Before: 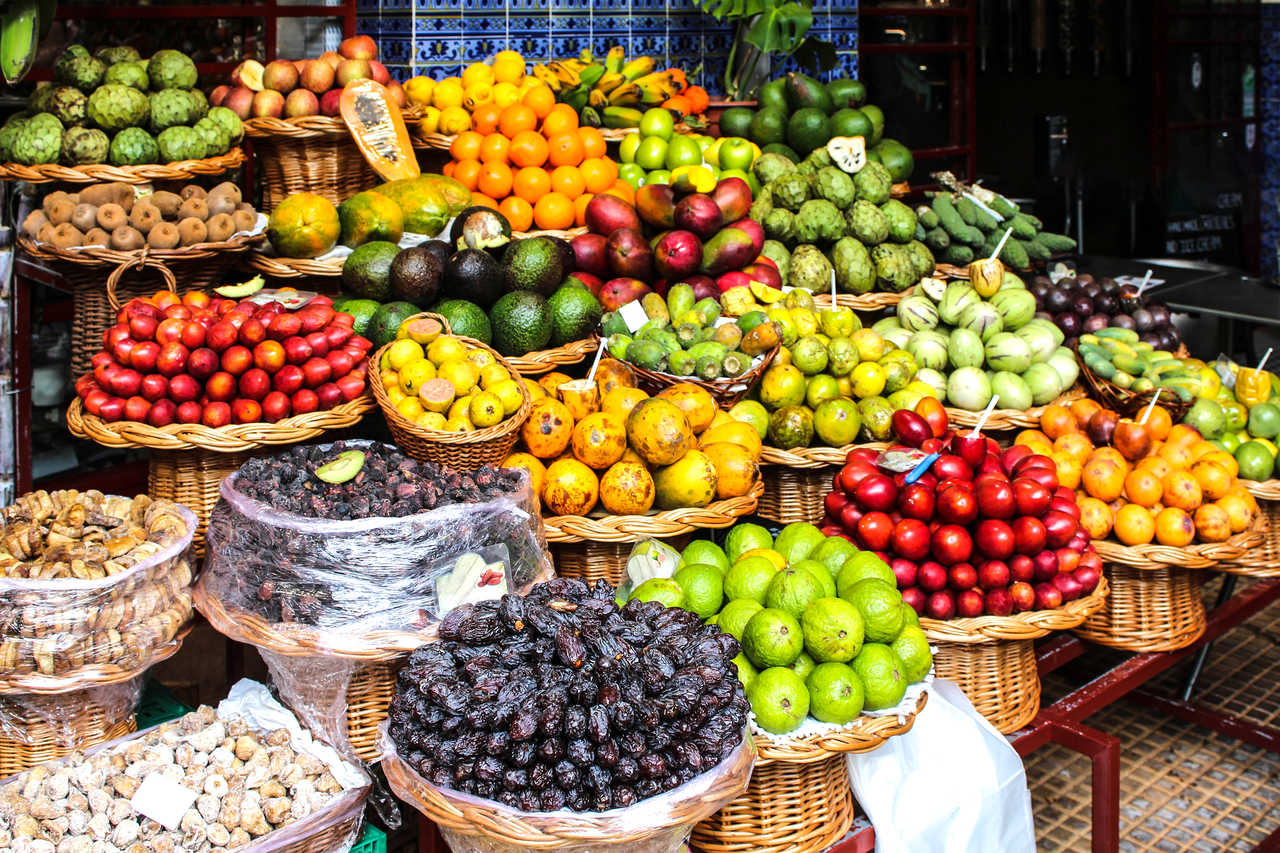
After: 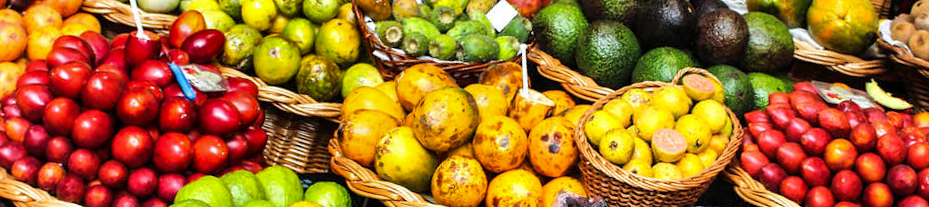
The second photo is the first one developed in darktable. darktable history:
crop and rotate: angle 16.12°, top 30.835%, bottom 35.653%
tone equalizer: -7 EV 0.13 EV, smoothing diameter 25%, edges refinement/feathering 10, preserve details guided filter
shadows and highlights: shadows 24.5, highlights -78.15, soften with gaussian
